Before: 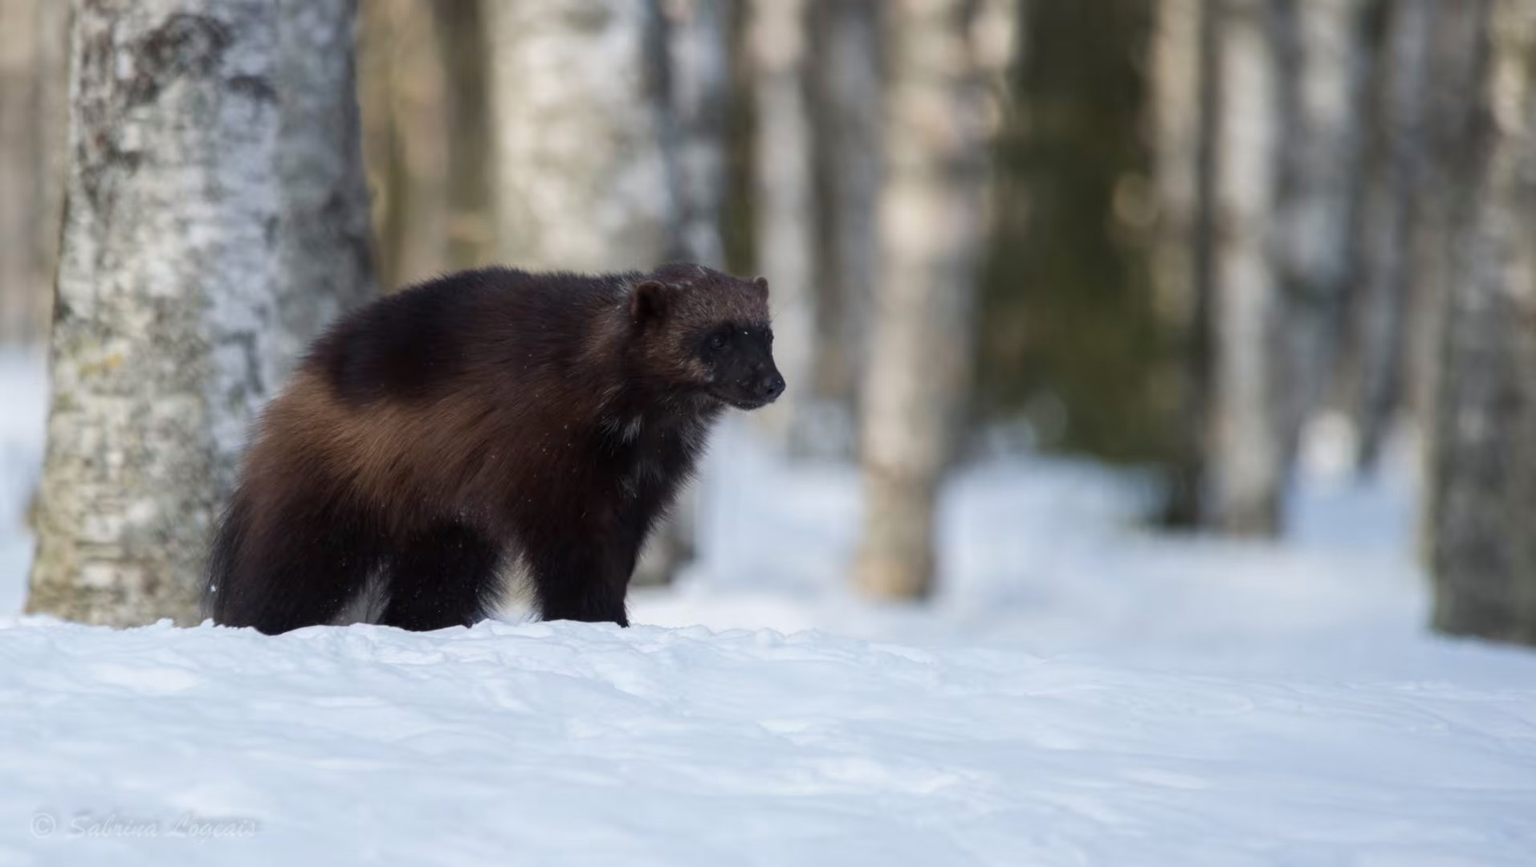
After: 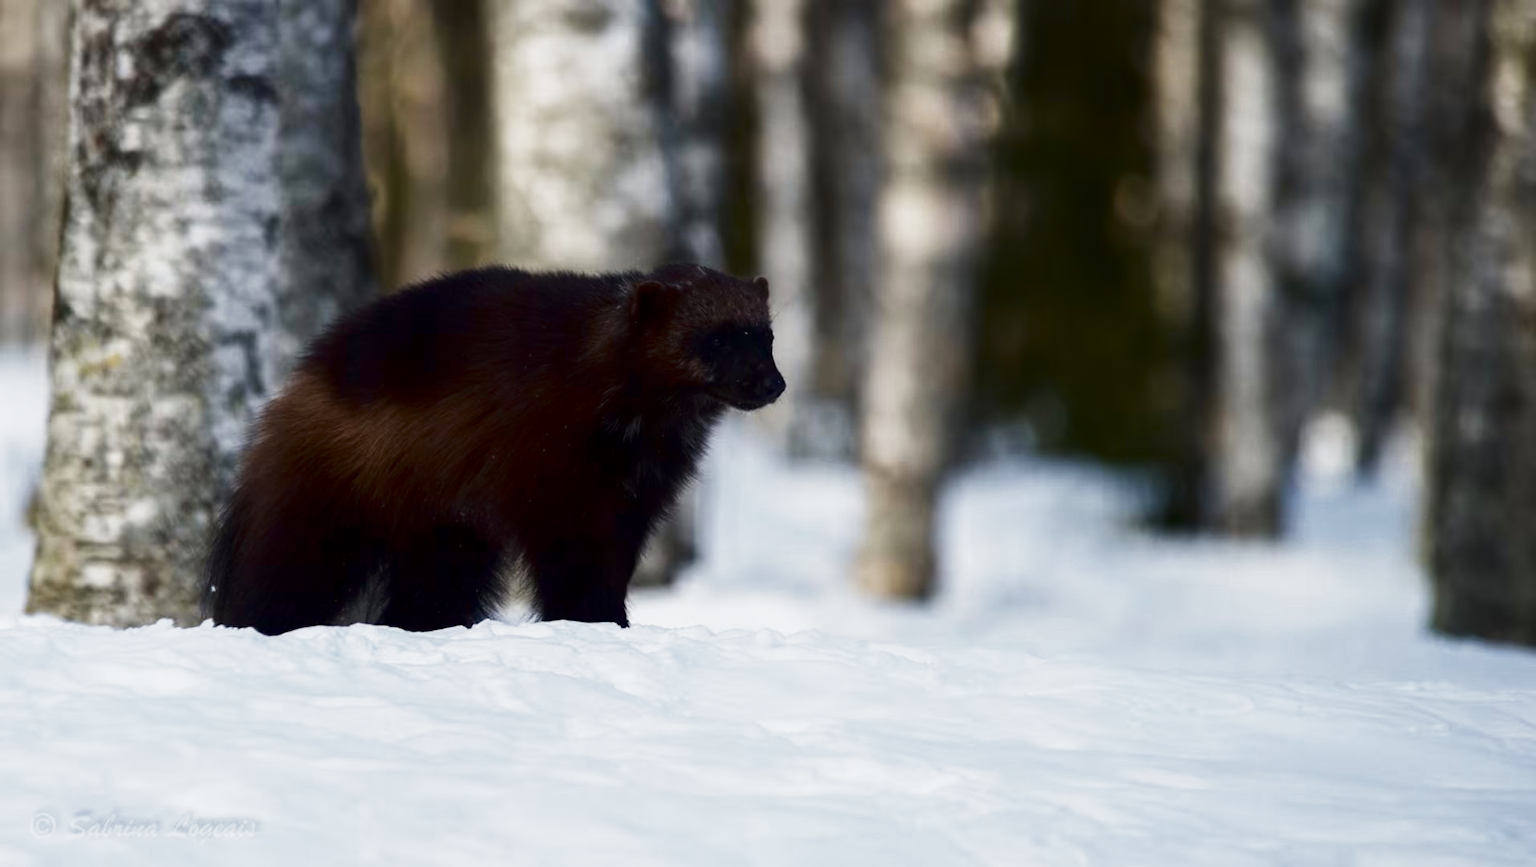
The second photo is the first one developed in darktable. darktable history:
contrast brightness saturation: brightness -0.52
base curve: curves: ch0 [(0, 0) (0.579, 0.807) (1, 1)], preserve colors none
